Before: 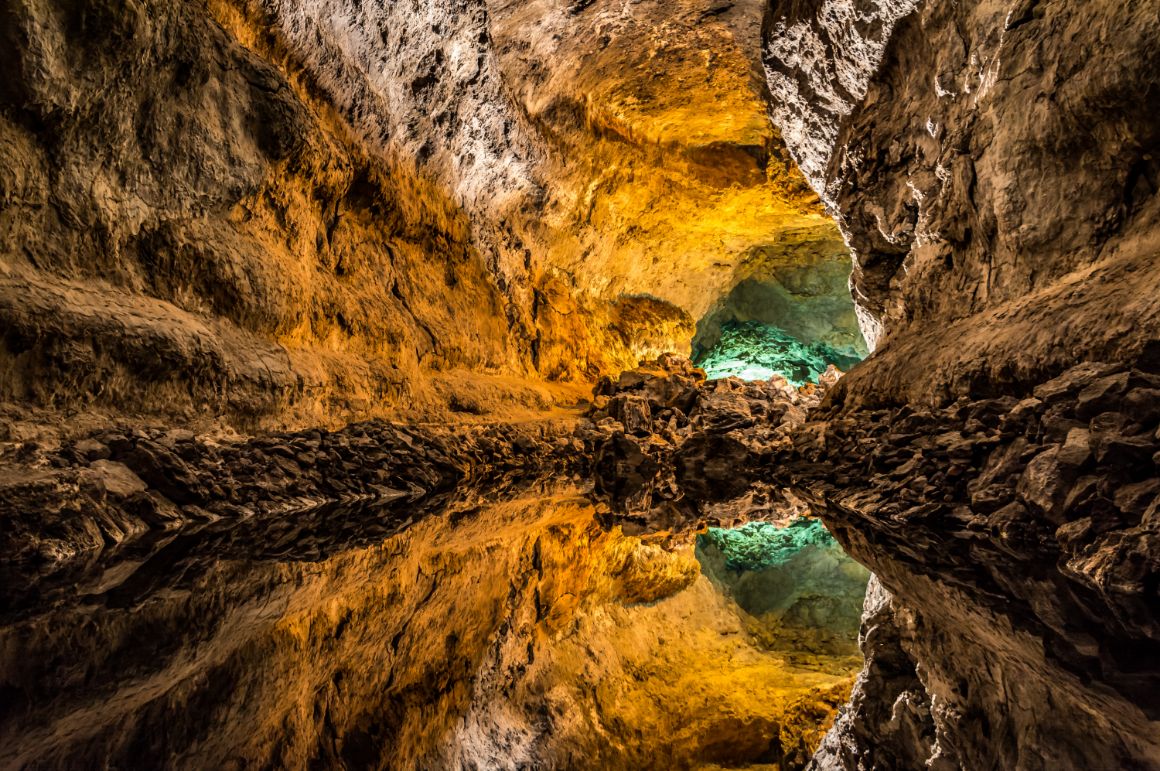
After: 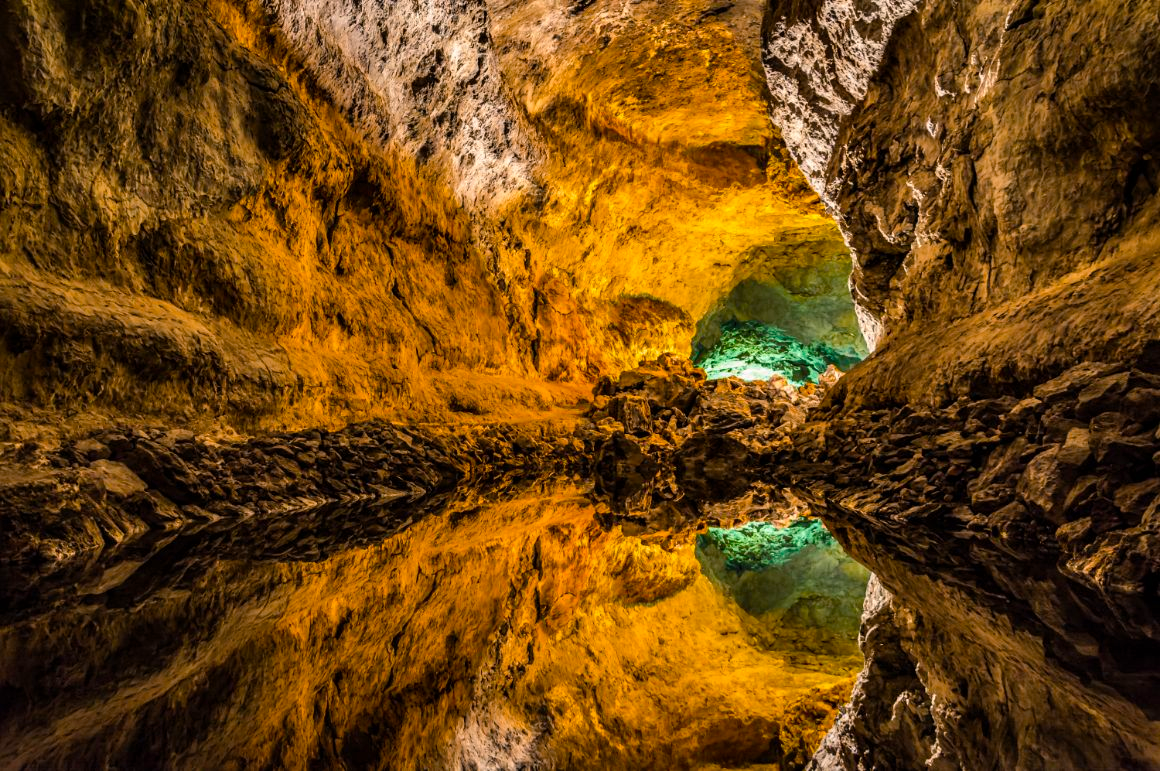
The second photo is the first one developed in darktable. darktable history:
color balance rgb: highlights gain › chroma 1.003%, highlights gain › hue 52.47°, perceptual saturation grading › global saturation 25.4%, perceptual brilliance grading › global brilliance 2.89%, perceptual brilliance grading › highlights -3.166%, perceptual brilliance grading › shadows 2.559%, global vibrance 20%
